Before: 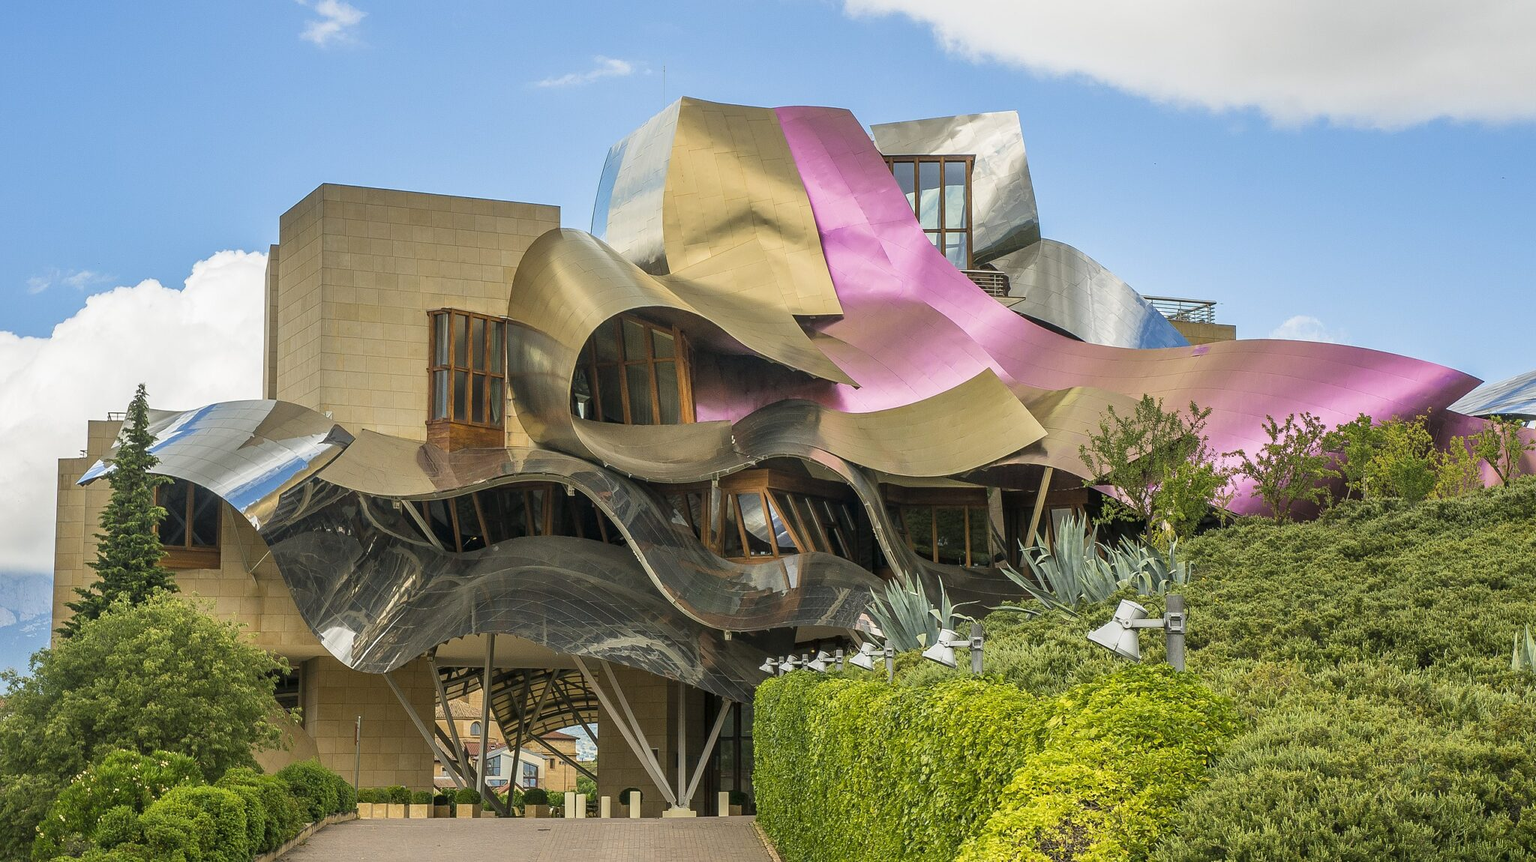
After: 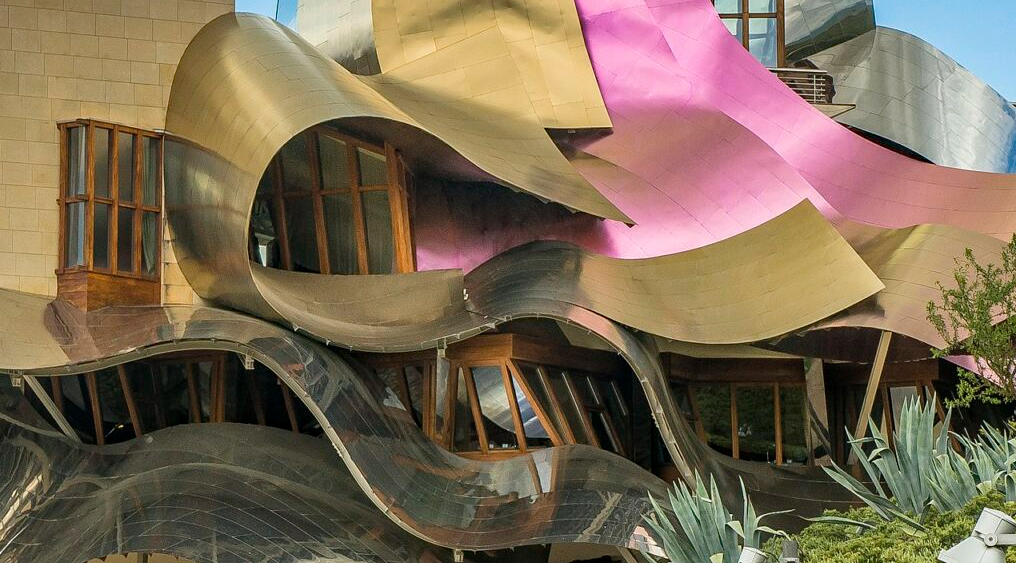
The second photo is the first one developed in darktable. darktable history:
crop: left 25%, top 25.397%, right 25.351%, bottom 25.559%
haze removal: adaptive false
